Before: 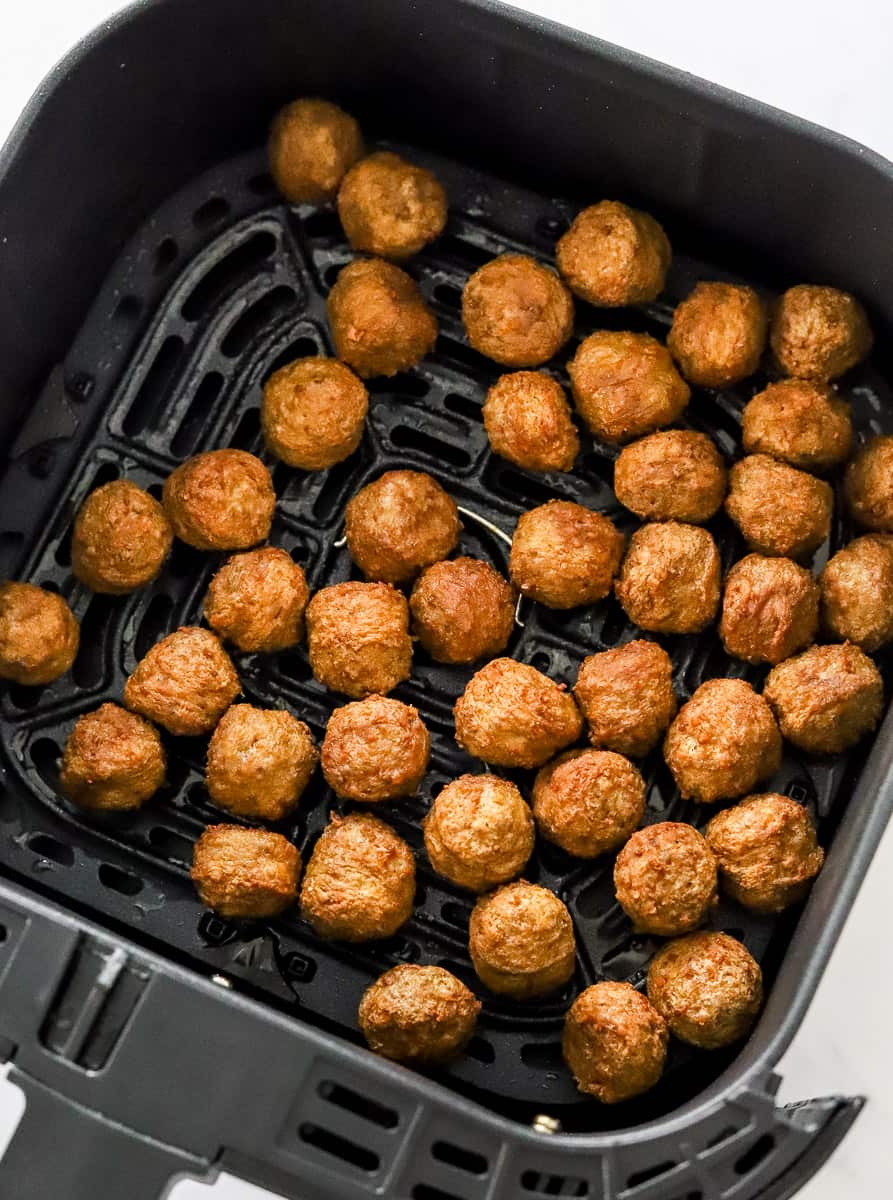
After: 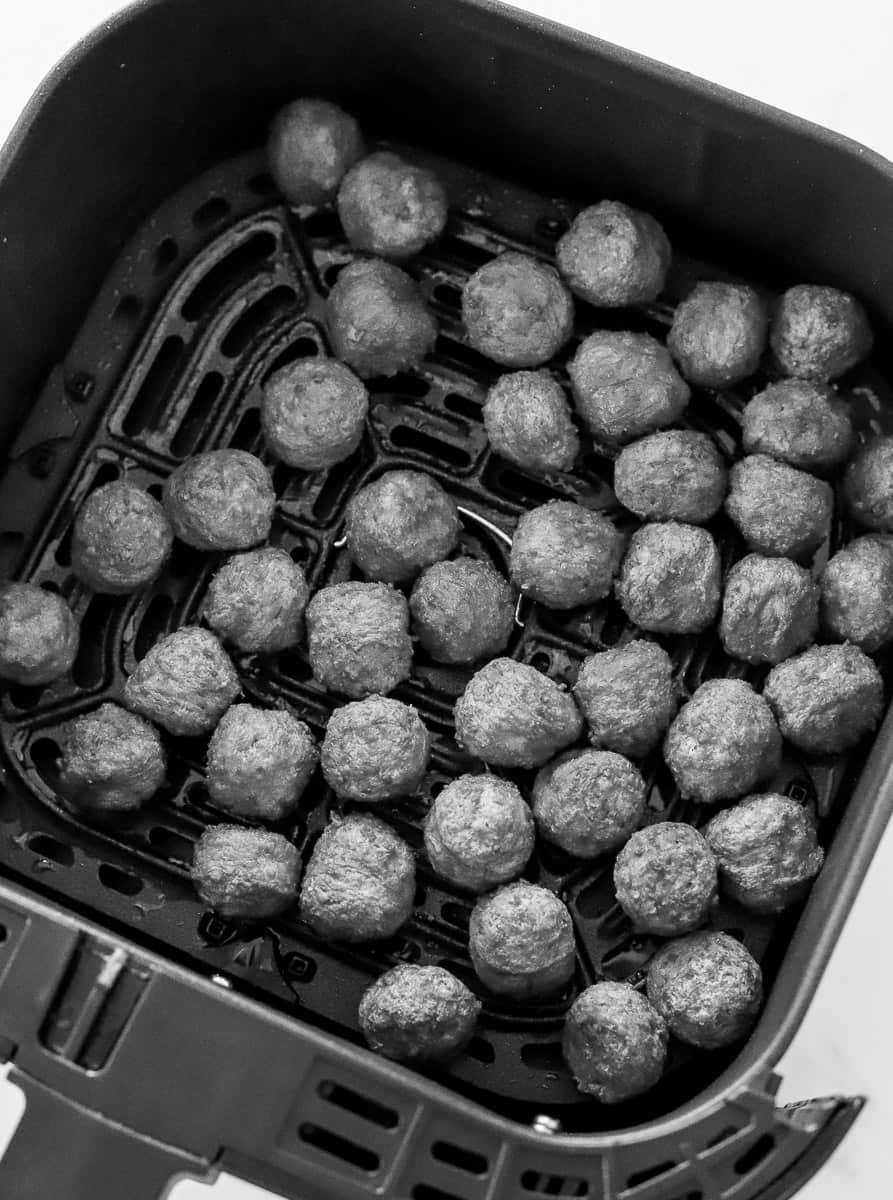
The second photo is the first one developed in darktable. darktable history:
monochrome: a 16.01, b -2.65, highlights 0.52
color correction: highlights a* -10.77, highlights b* 9.8, saturation 1.72
